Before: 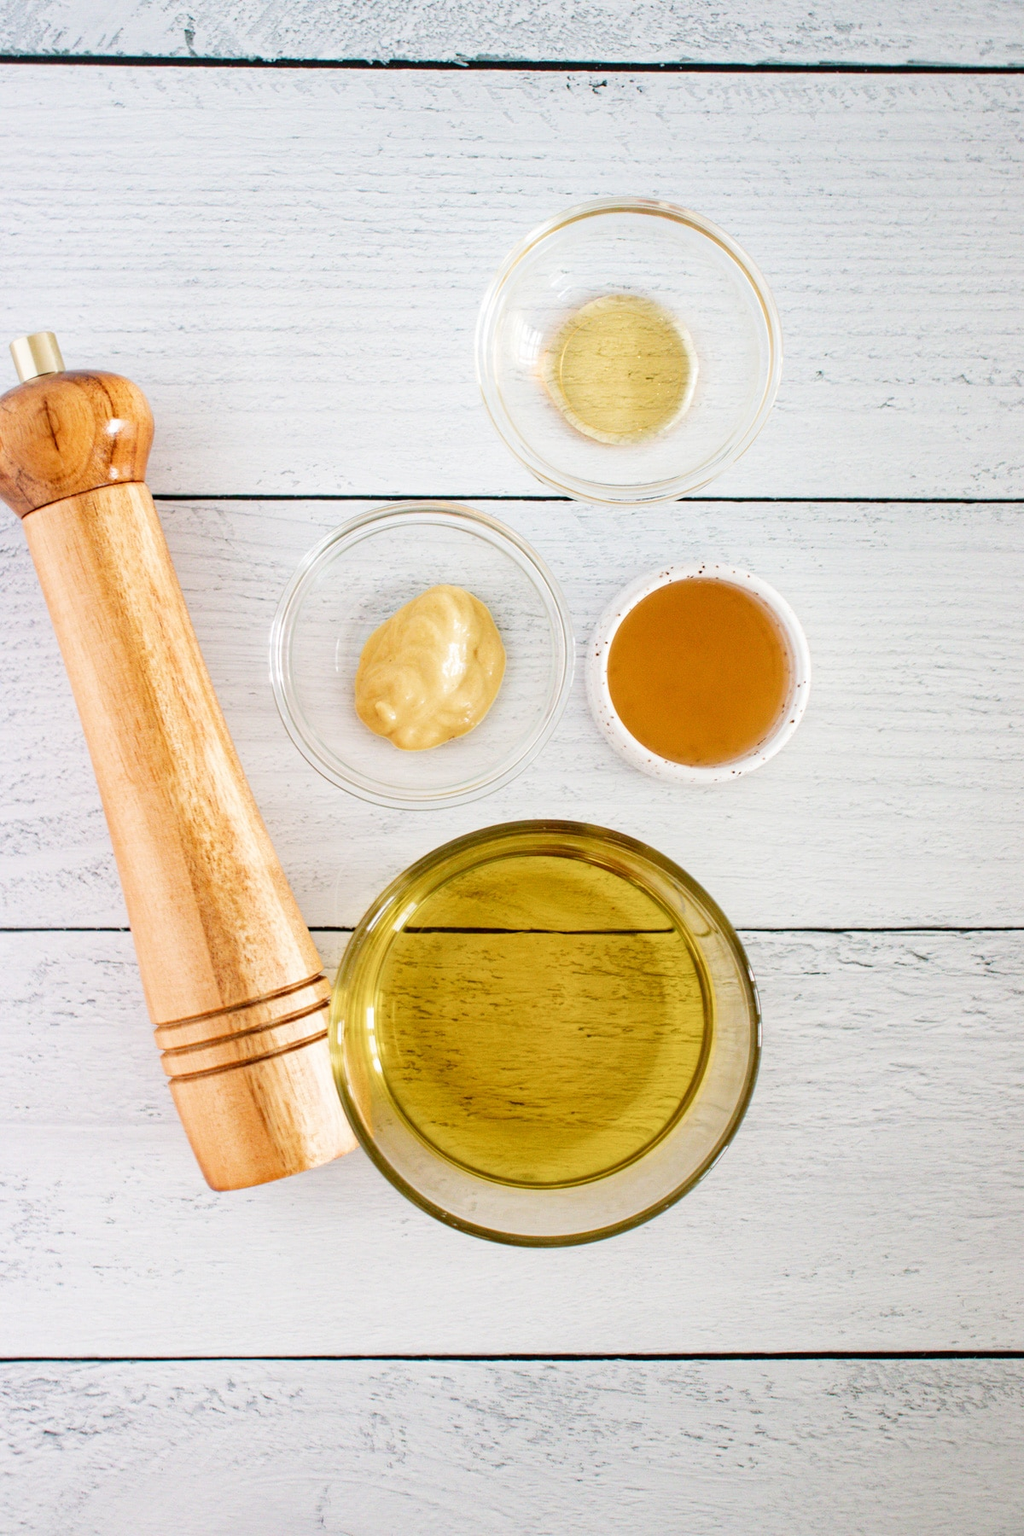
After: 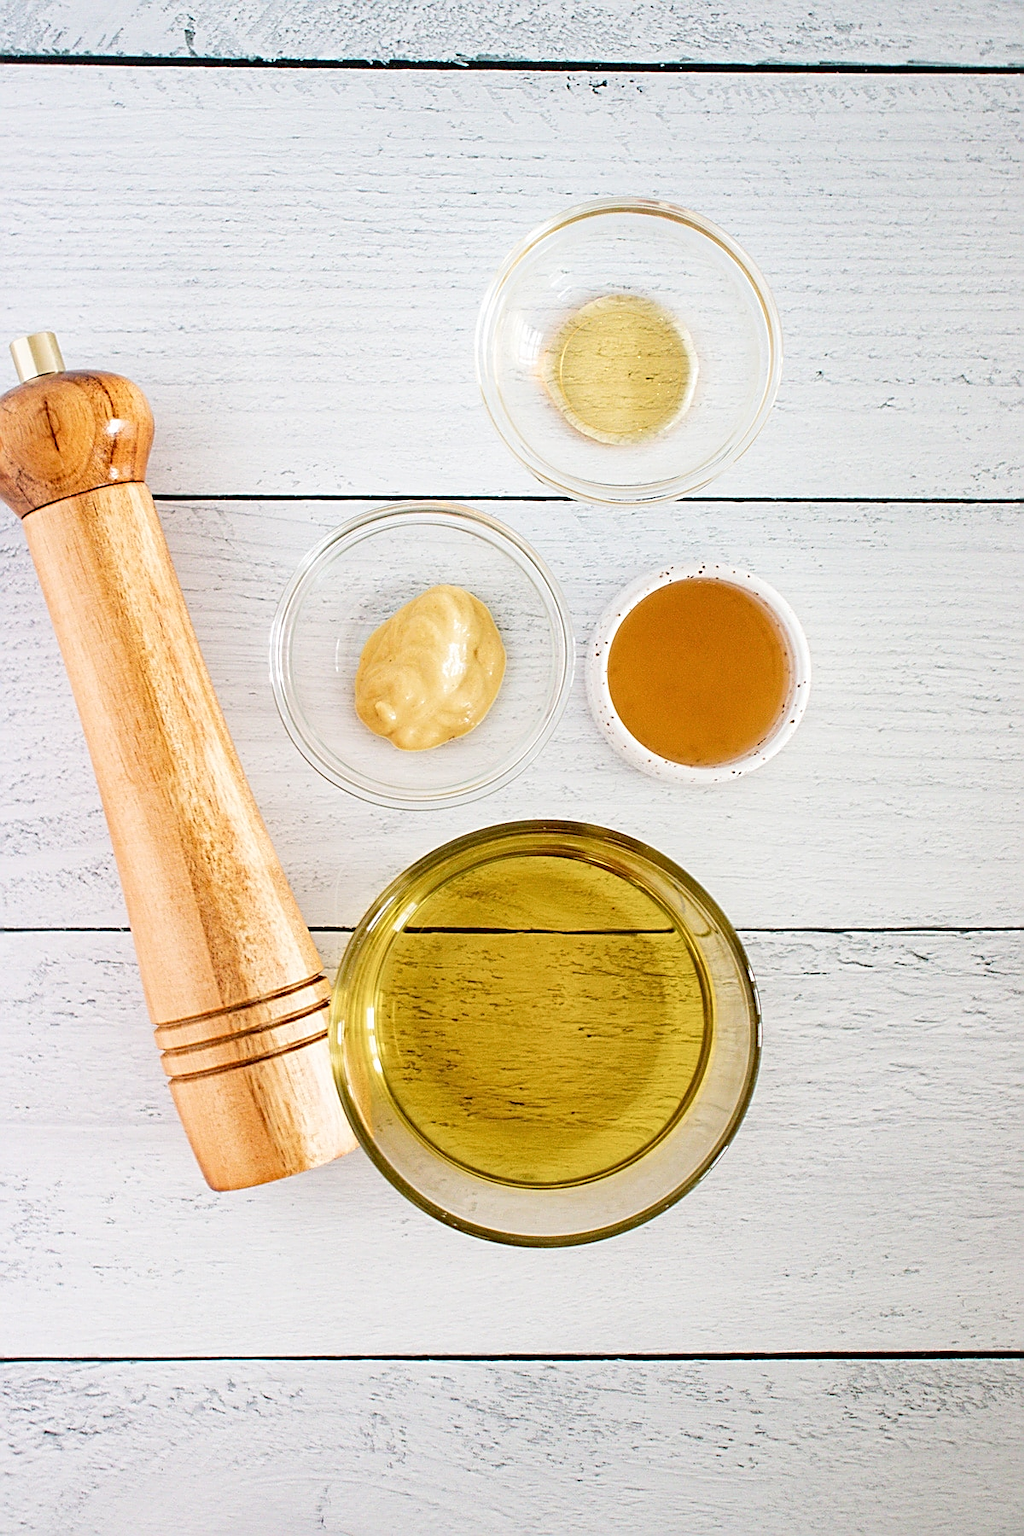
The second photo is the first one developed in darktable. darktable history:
exposure: compensate highlight preservation false
contrast brightness saturation: contrast 0.074
sharpen: amount 0.993
